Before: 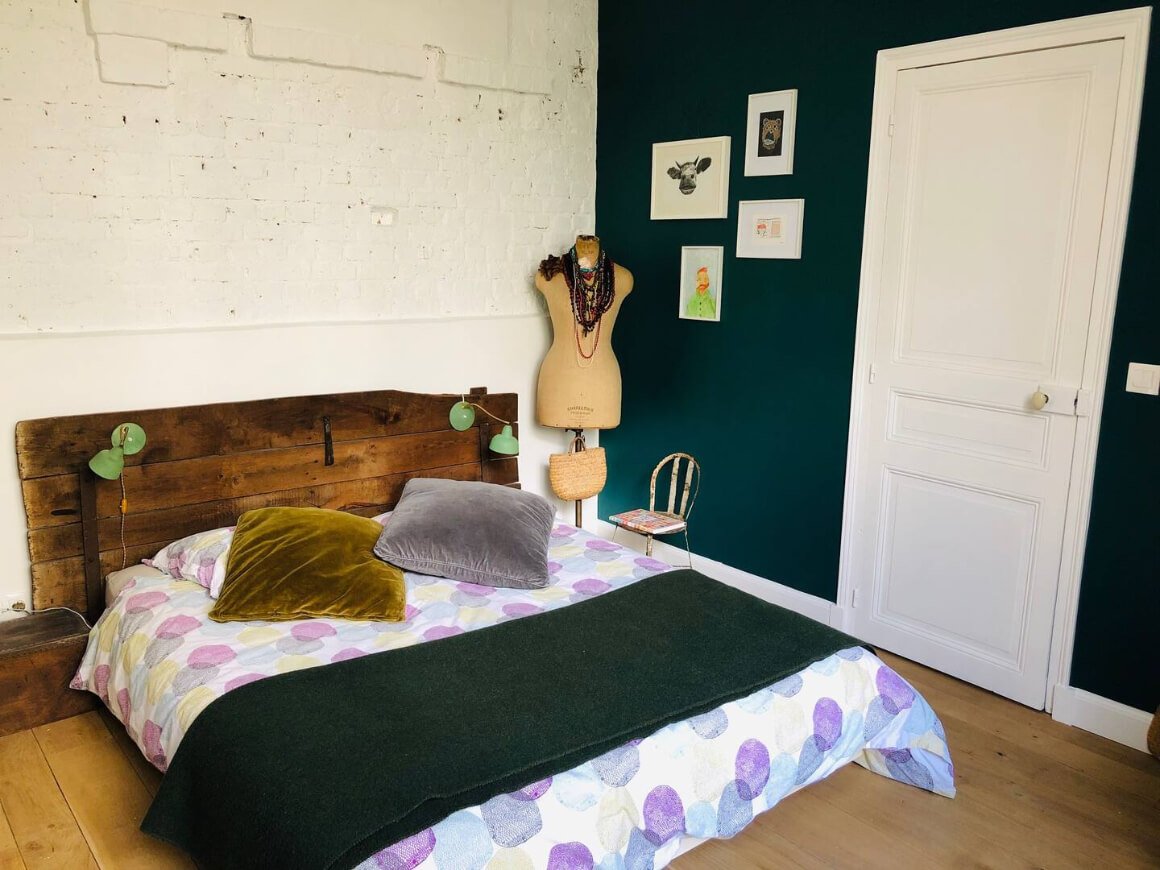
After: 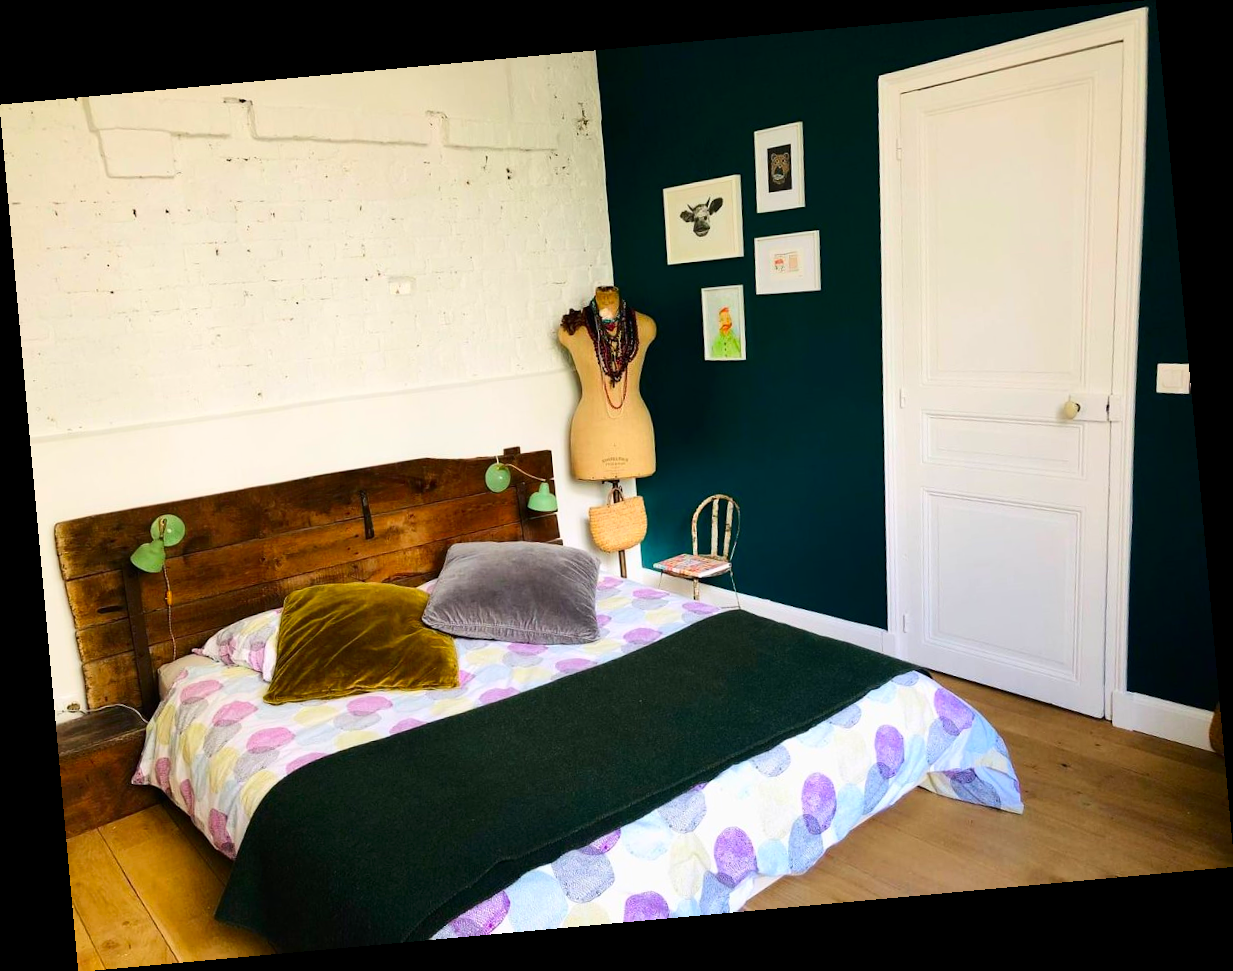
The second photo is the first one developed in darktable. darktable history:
contrast brightness saturation: contrast 0.16, saturation 0.32
shadows and highlights: shadows -10, white point adjustment 1.5, highlights 10
rotate and perspective: rotation -5.2°, automatic cropping off
